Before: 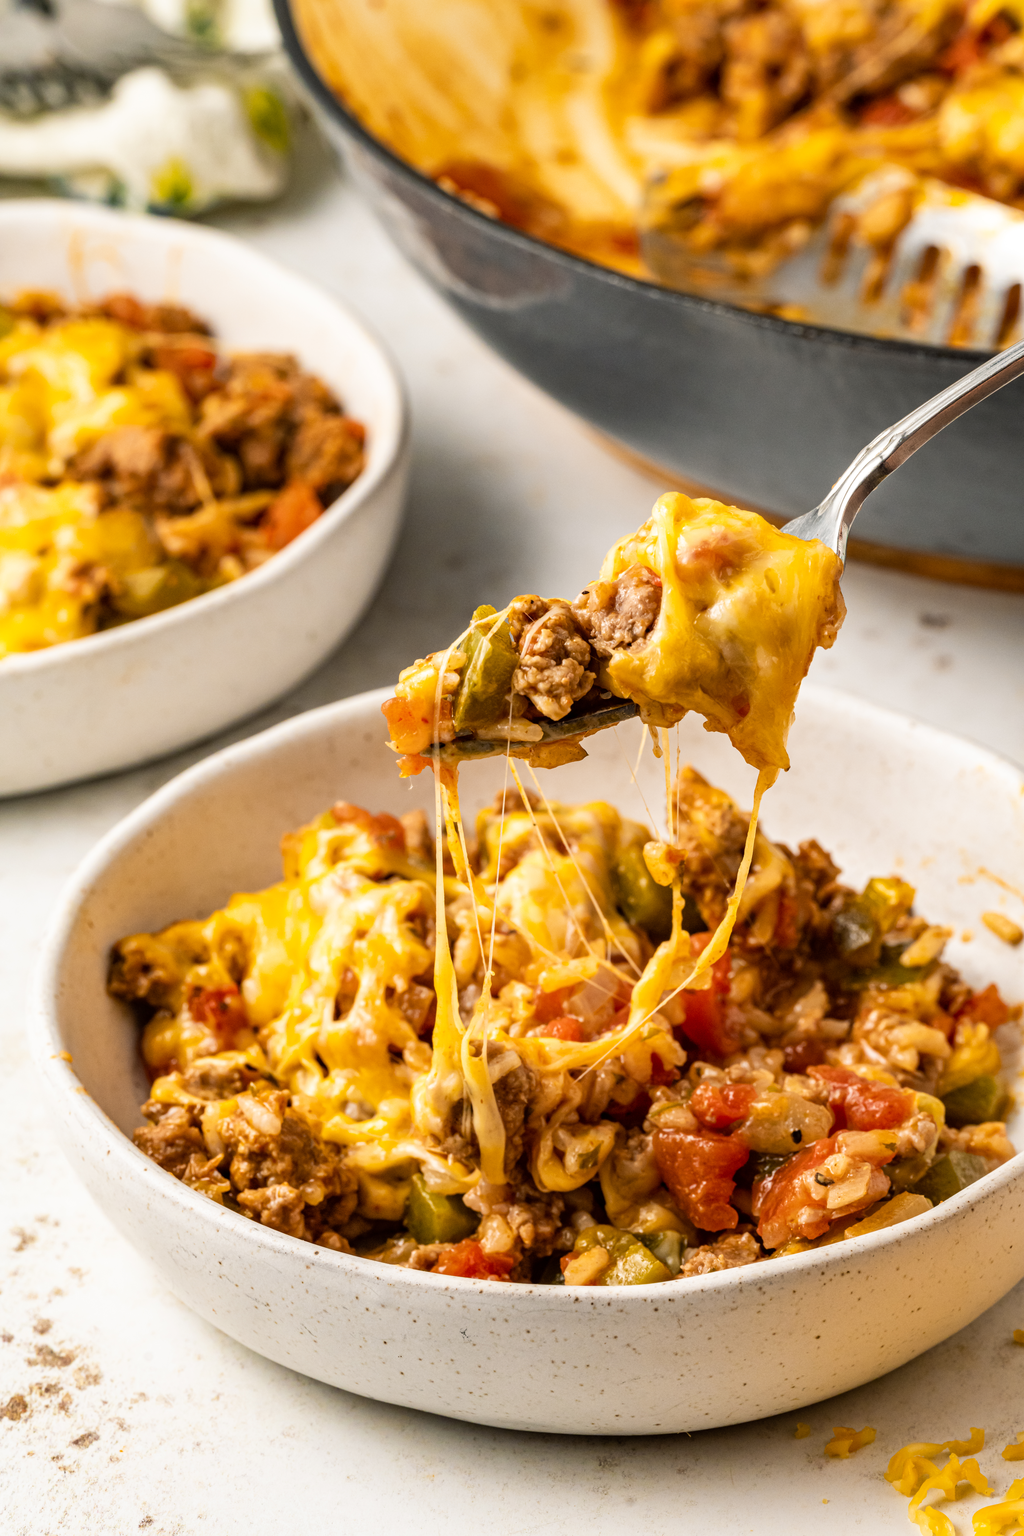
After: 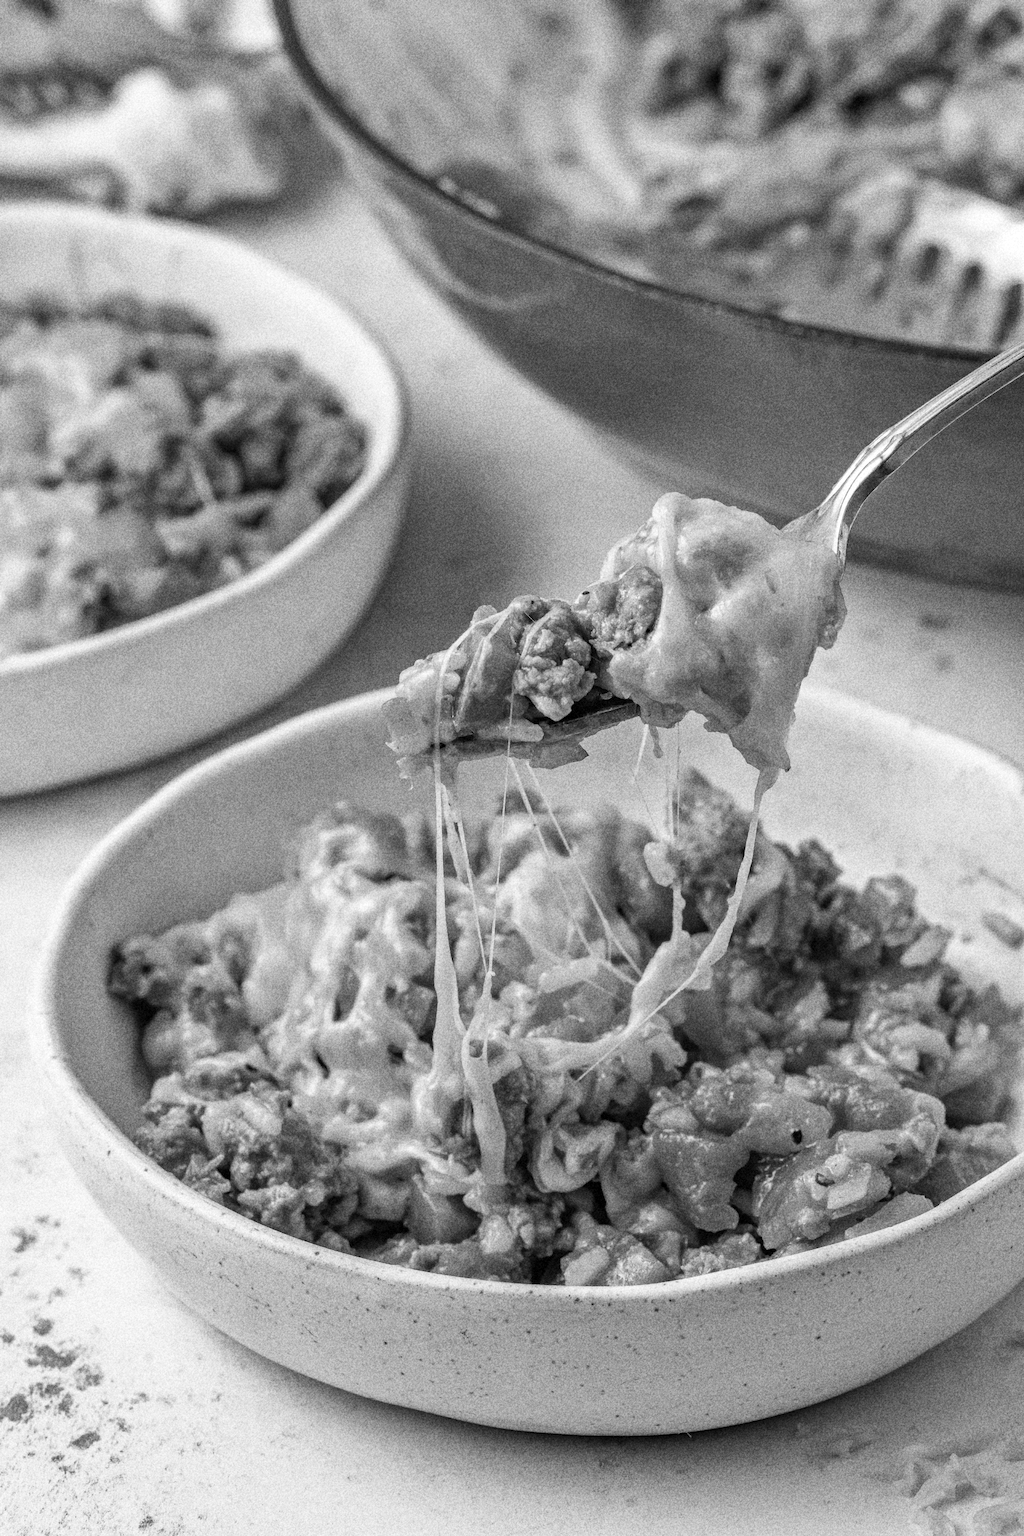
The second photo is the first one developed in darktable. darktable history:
shadows and highlights: on, module defaults
exposure: compensate highlight preservation false
haze removal: compatibility mode true, adaptive false
grain: coarseness 14.49 ISO, strength 48.04%, mid-tones bias 35%
monochrome: on, module defaults
white balance: red 0.983, blue 1.036
